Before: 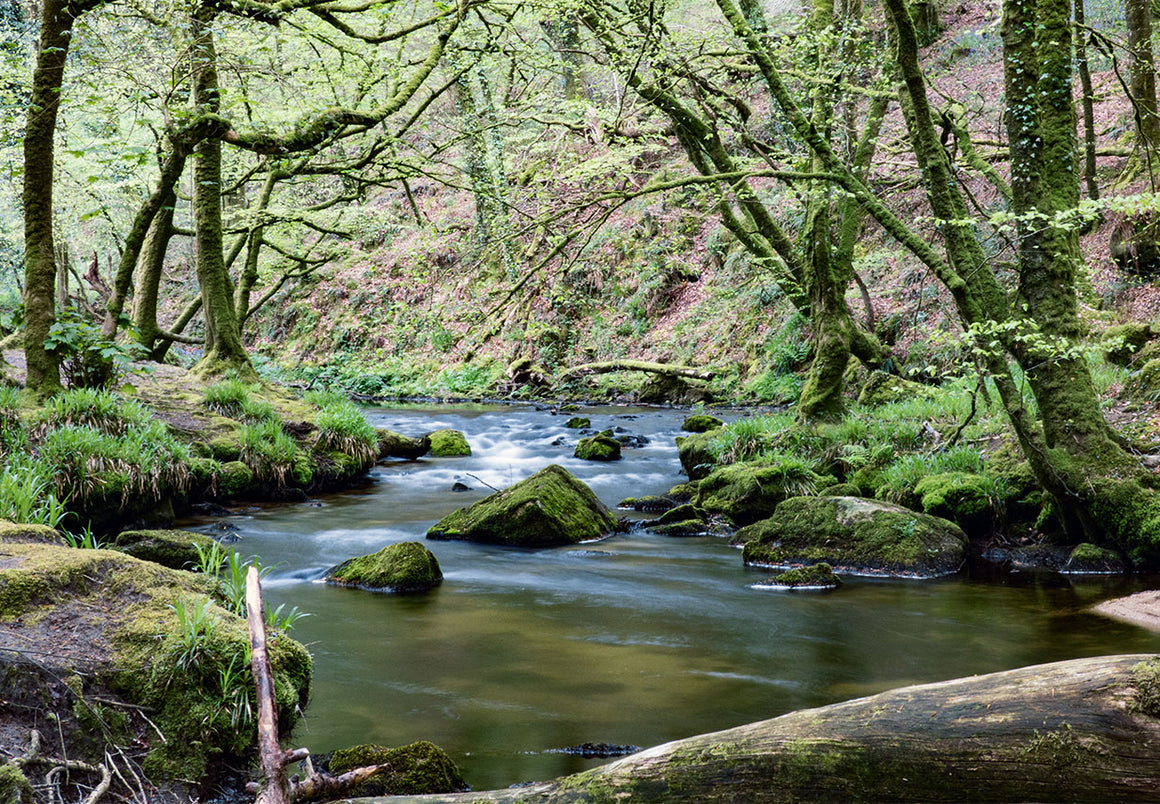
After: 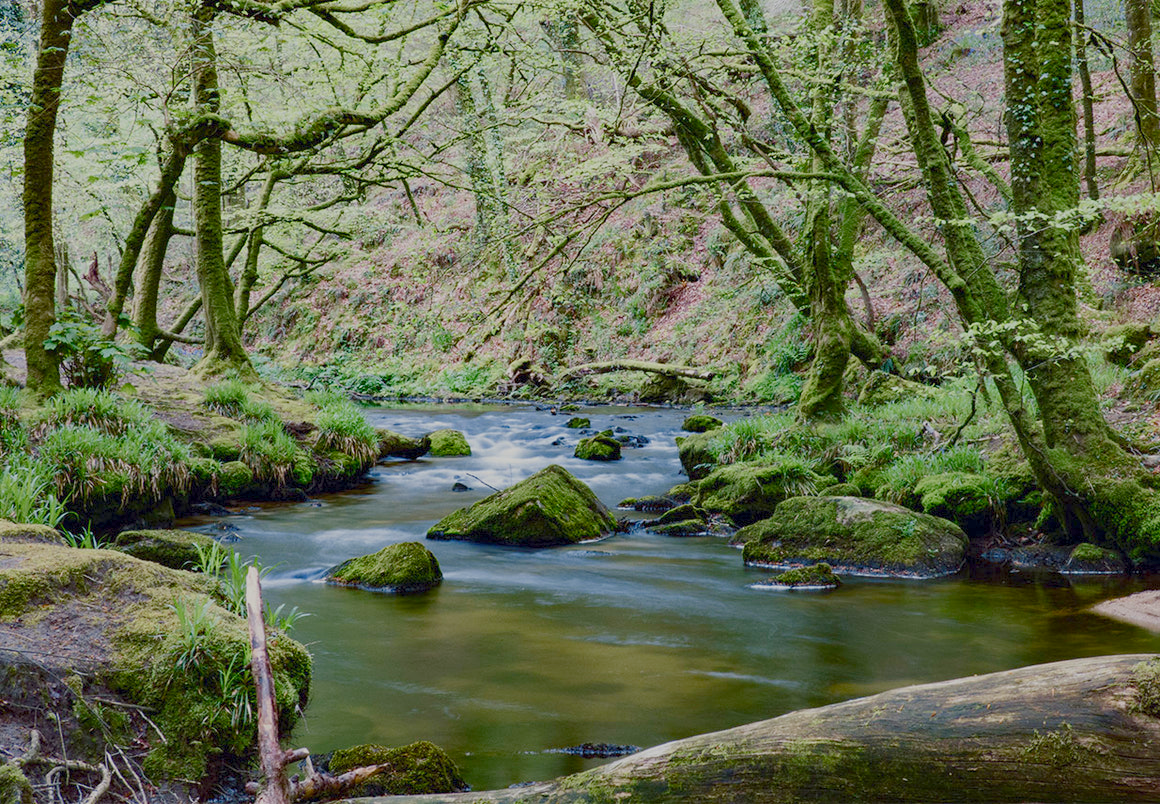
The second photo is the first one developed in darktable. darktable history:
color balance rgb: shadows lift › luminance -9.79%, shadows lift › chroma 0.835%, shadows lift › hue 115.18°, perceptual saturation grading › global saturation 20%, perceptual saturation grading › highlights -49.108%, perceptual saturation grading › shadows 24.379%, contrast -29.61%
